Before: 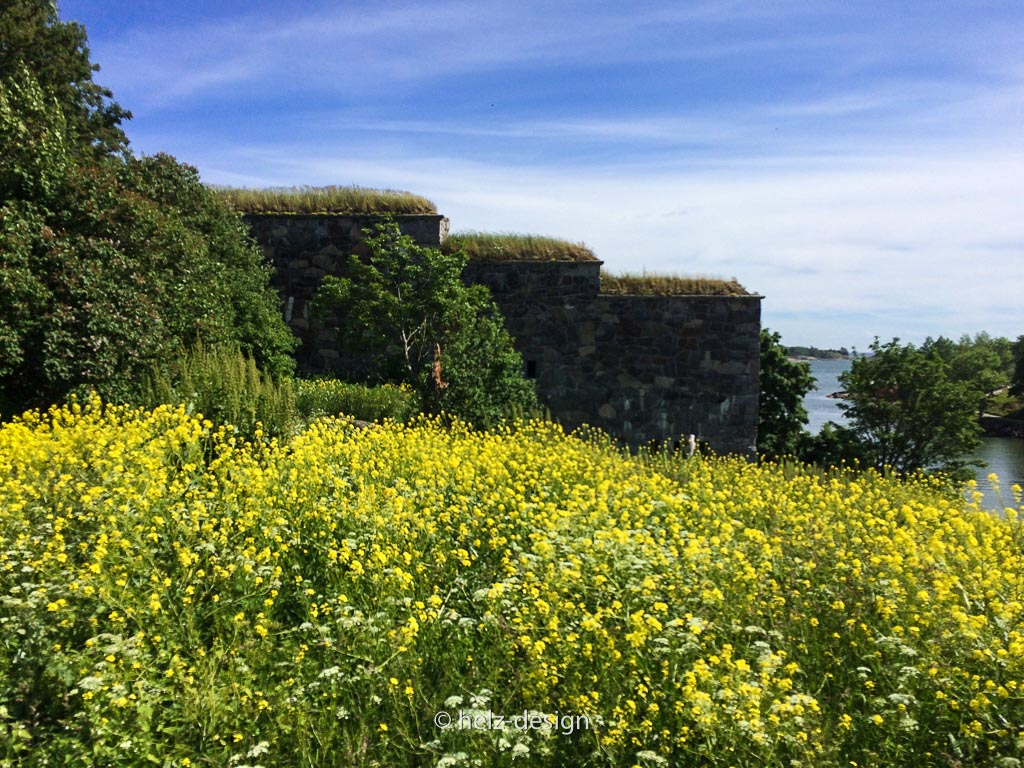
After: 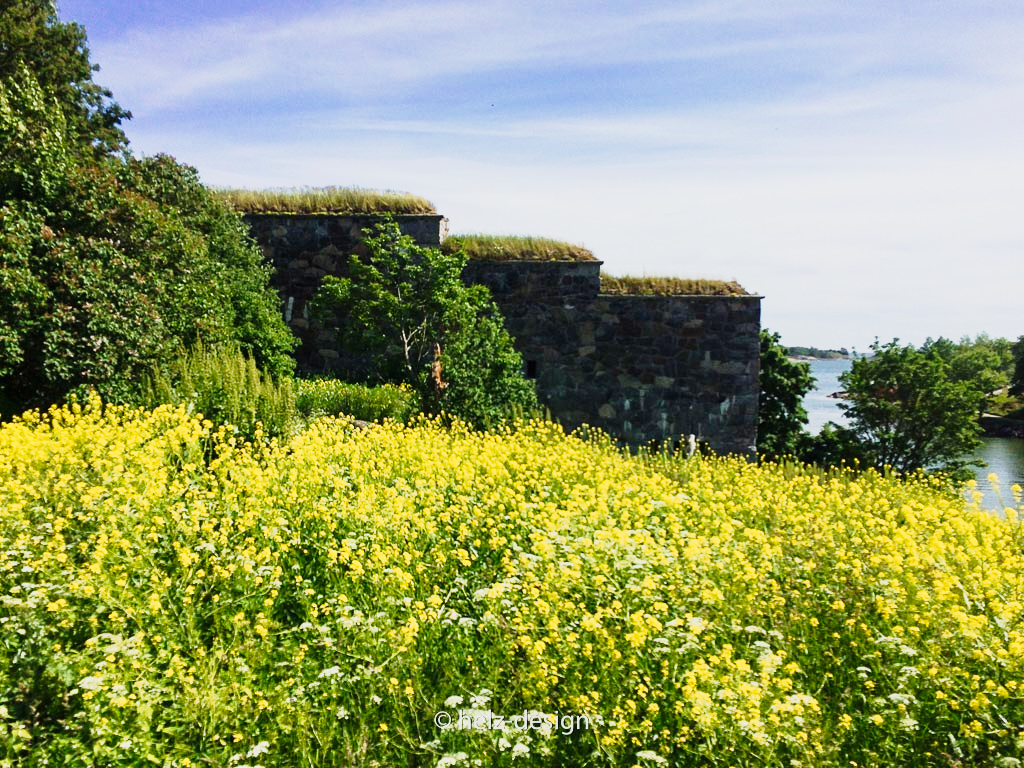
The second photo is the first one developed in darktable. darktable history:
tone curve: curves: ch0 [(0.003, 0.003) (0.104, 0.069) (0.236, 0.218) (0.401, 0.443) (0.495, 0.55) (0.625, 0.67) (0.819, 0.841) (0.96, 0.899)]; ch1 [(0, 0) (0.161, 0.092) (0.37, 0.302) (0.424, 0.402) (0.45, 0.466) (0.495, 0.506) (0.573, 0.571) (0.638, 0.641) (0.751, 0.741) (1, 1)]; ch2 [(0, 0) (0.352, 0.403) (0.466, 0.443) (0.524, 0.501) (0.56, 0.556) (1, 1)], preserve colors none
contrast brightness saturation: saturation 0.098
exposure: black level correction 0, exposure 0.697 EV, compensate exposure bias true, compensate highlight preservation false
